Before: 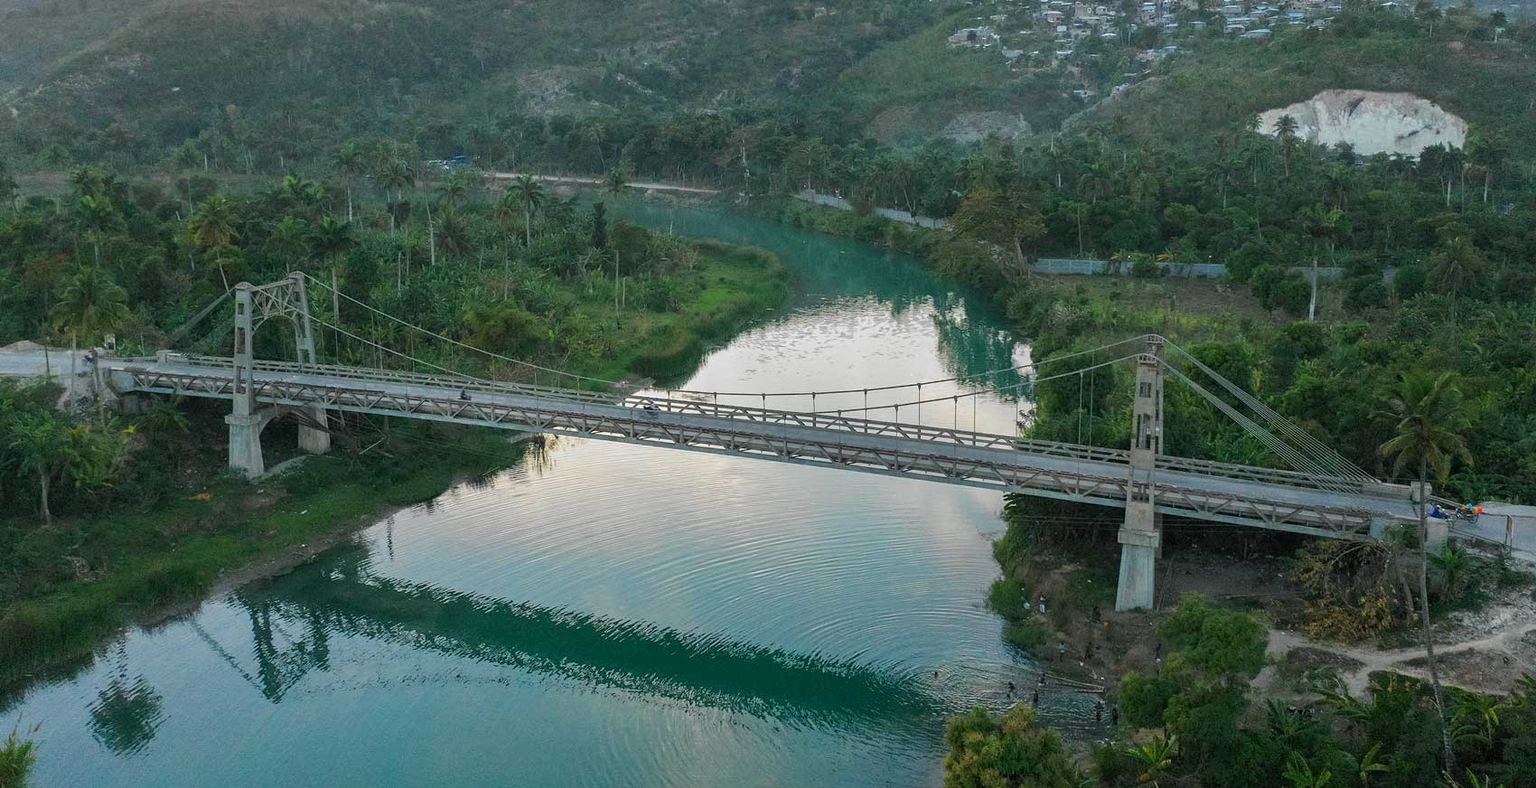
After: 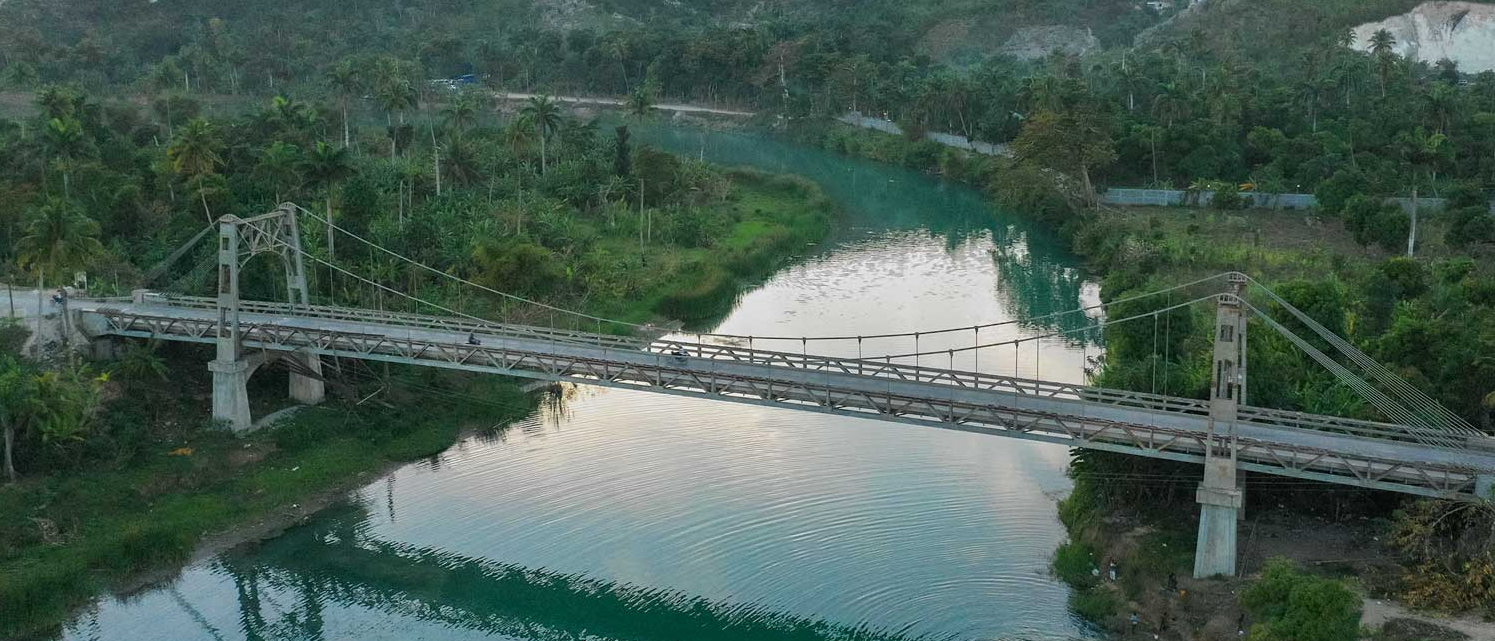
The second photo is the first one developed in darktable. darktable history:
tone equalizer: on, module defaults
crop and rotate: left 2.425%, top 11.305%, right 9.6%, bottom 15.08%
